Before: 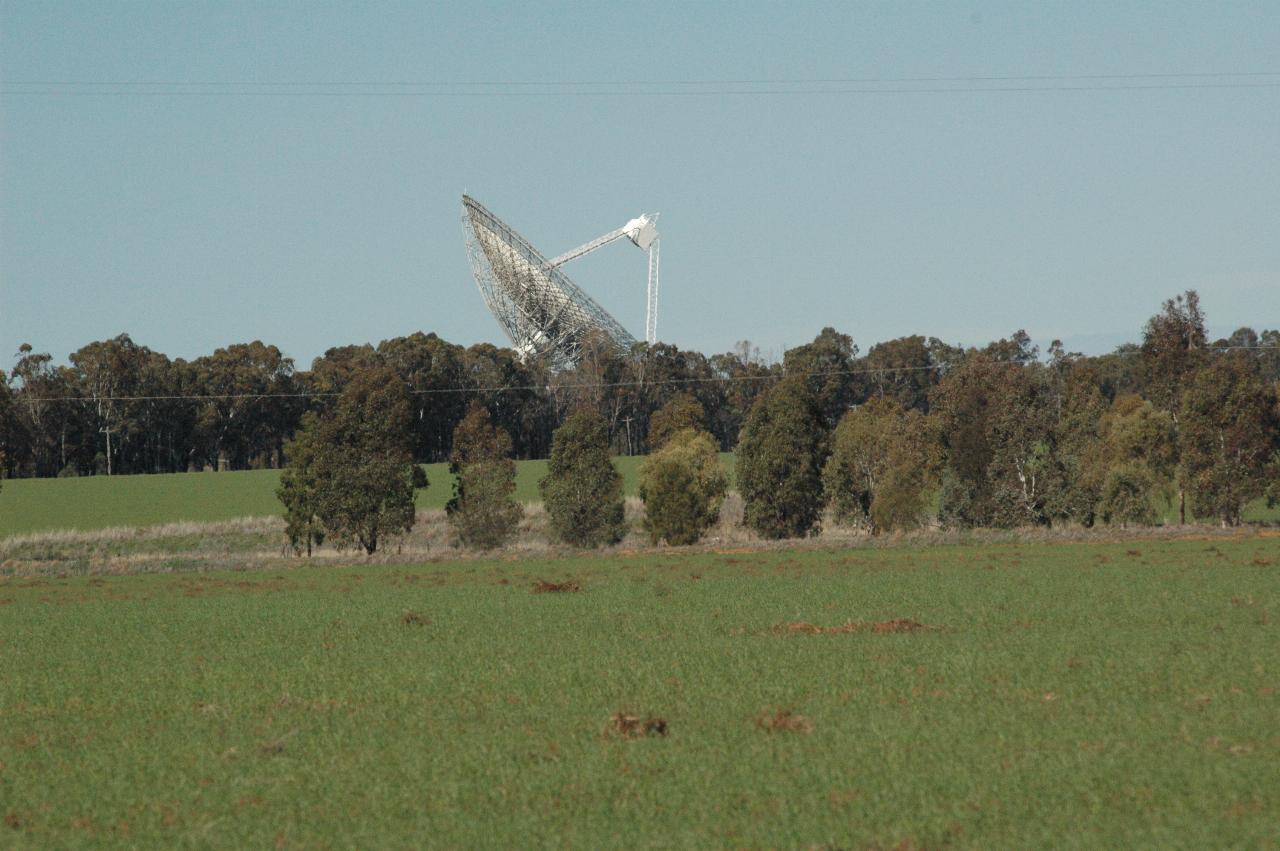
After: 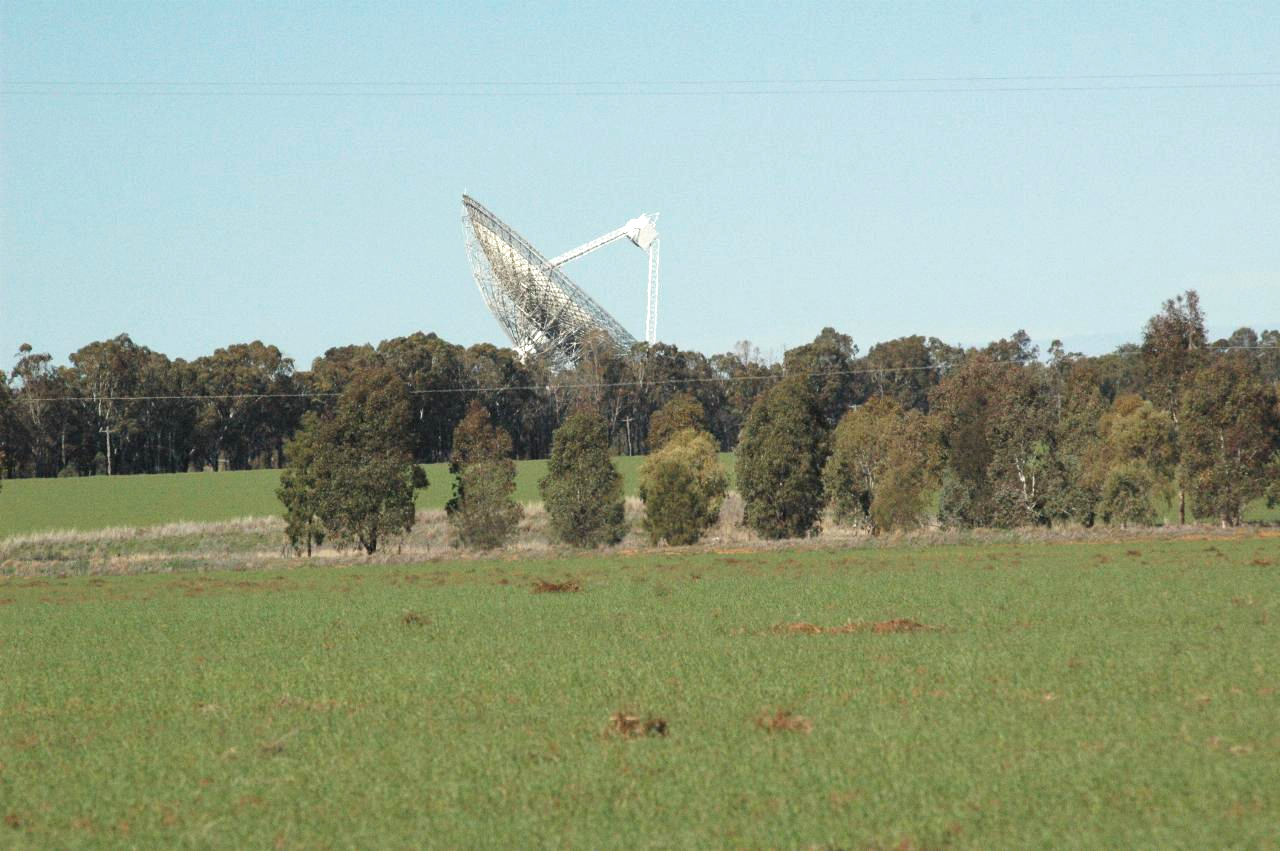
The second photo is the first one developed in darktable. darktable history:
exposure: exposure 0.737 EV, compensate exposure bias true, compensate highlight preservation false
